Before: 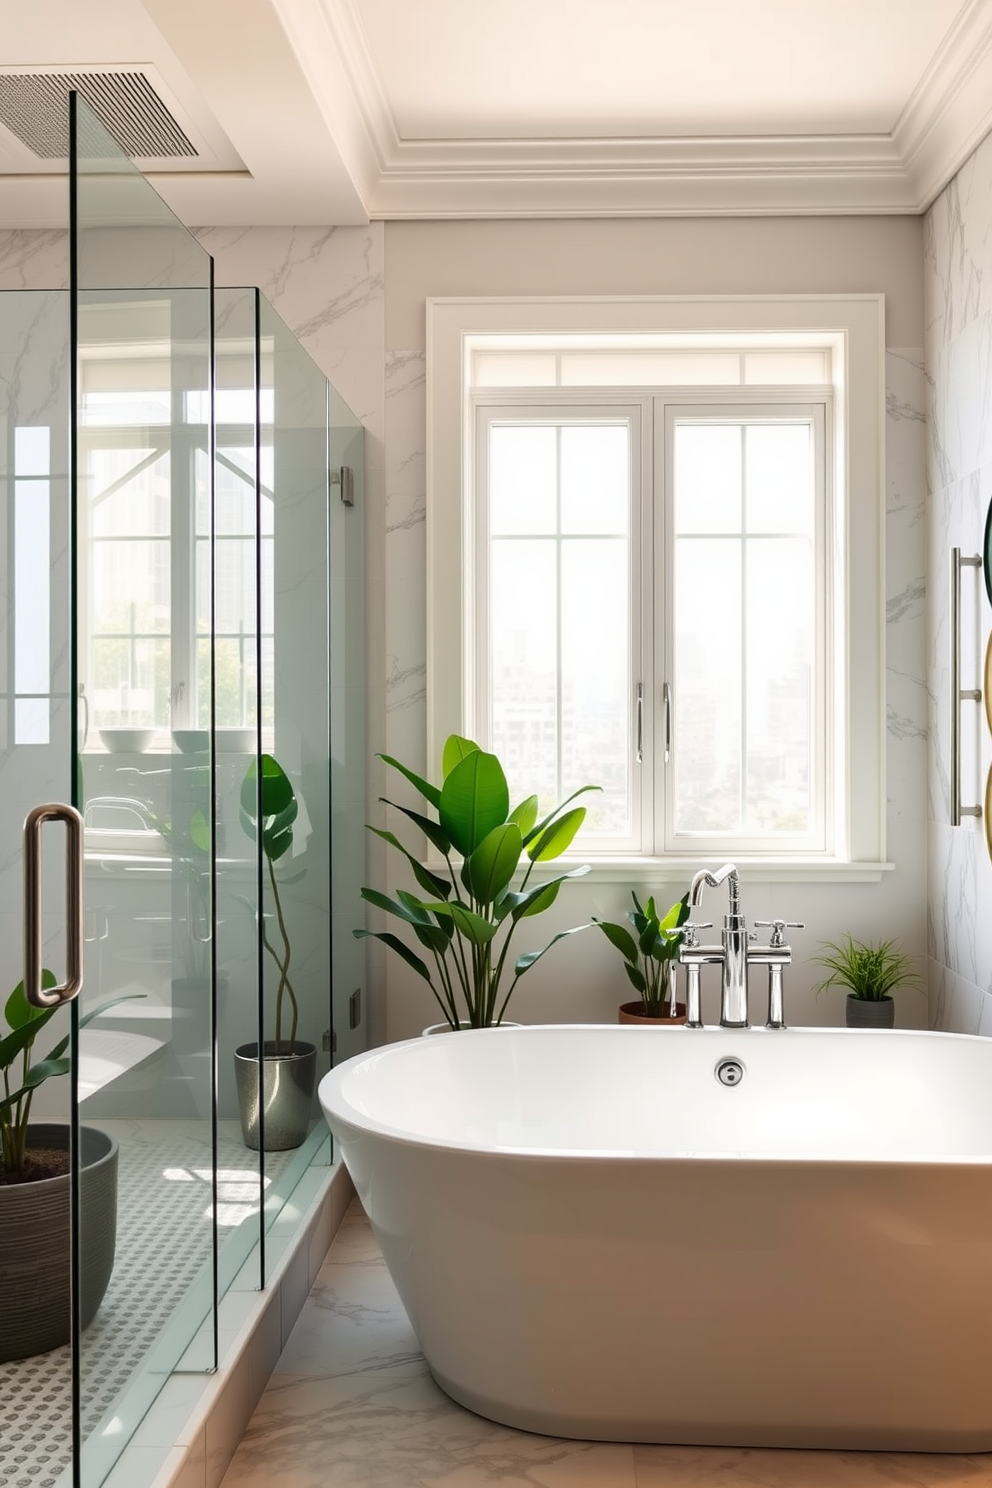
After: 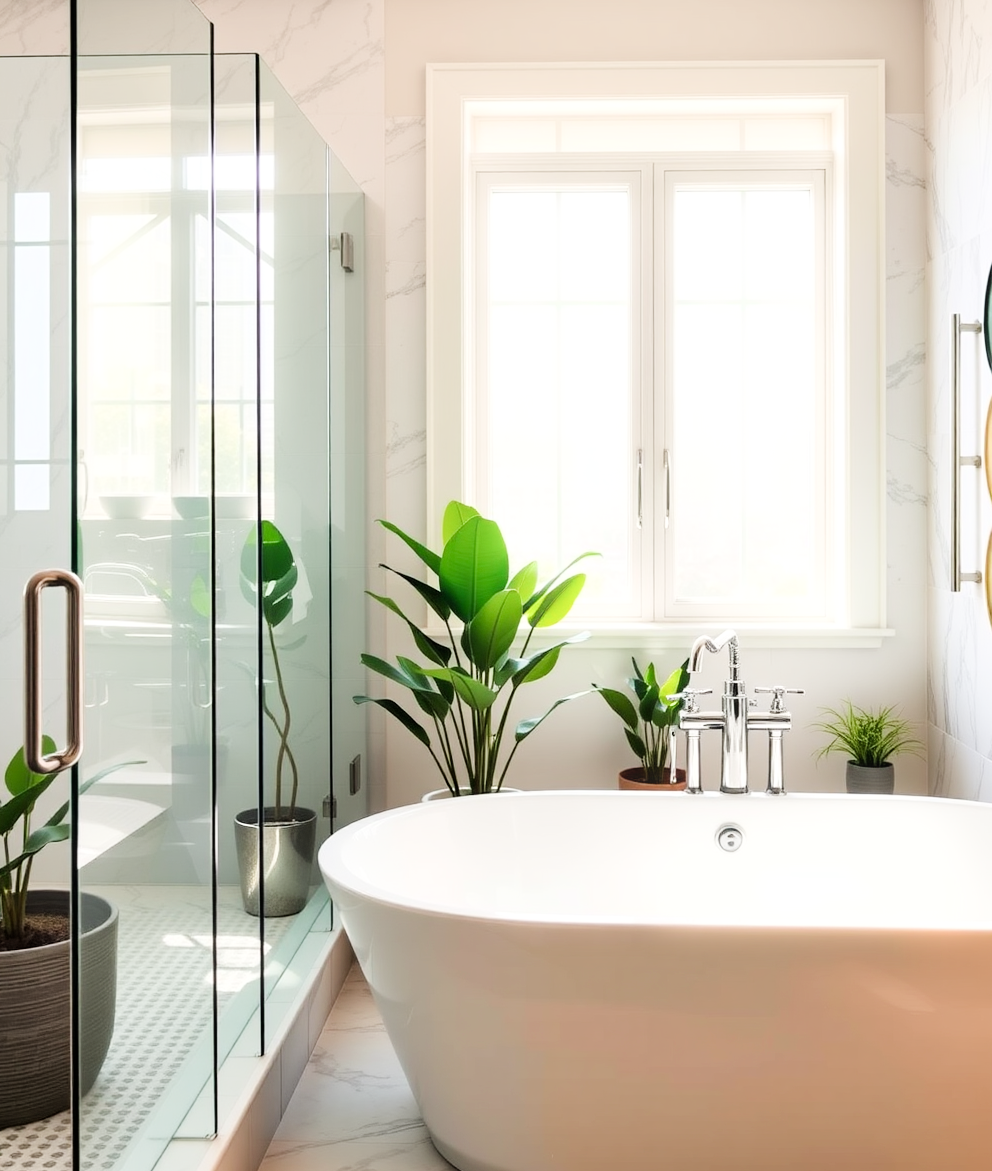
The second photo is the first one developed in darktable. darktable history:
levels: levels [0, 0.476, 0.951]
rotate and perspective: automatic cropping original format, crop left 0, crop top 0
crop and rotate: top 15.774%, bottom 5.506%
exposure: black level correction 0, exposure 1.1 EV, compensate highlight preservation false
filmic rgb: black relative exposure -7.65 EV, white relative exposure 4.56 EV, hardness 3.61
bloom: size 3%, threshold 100%, strength 0%
